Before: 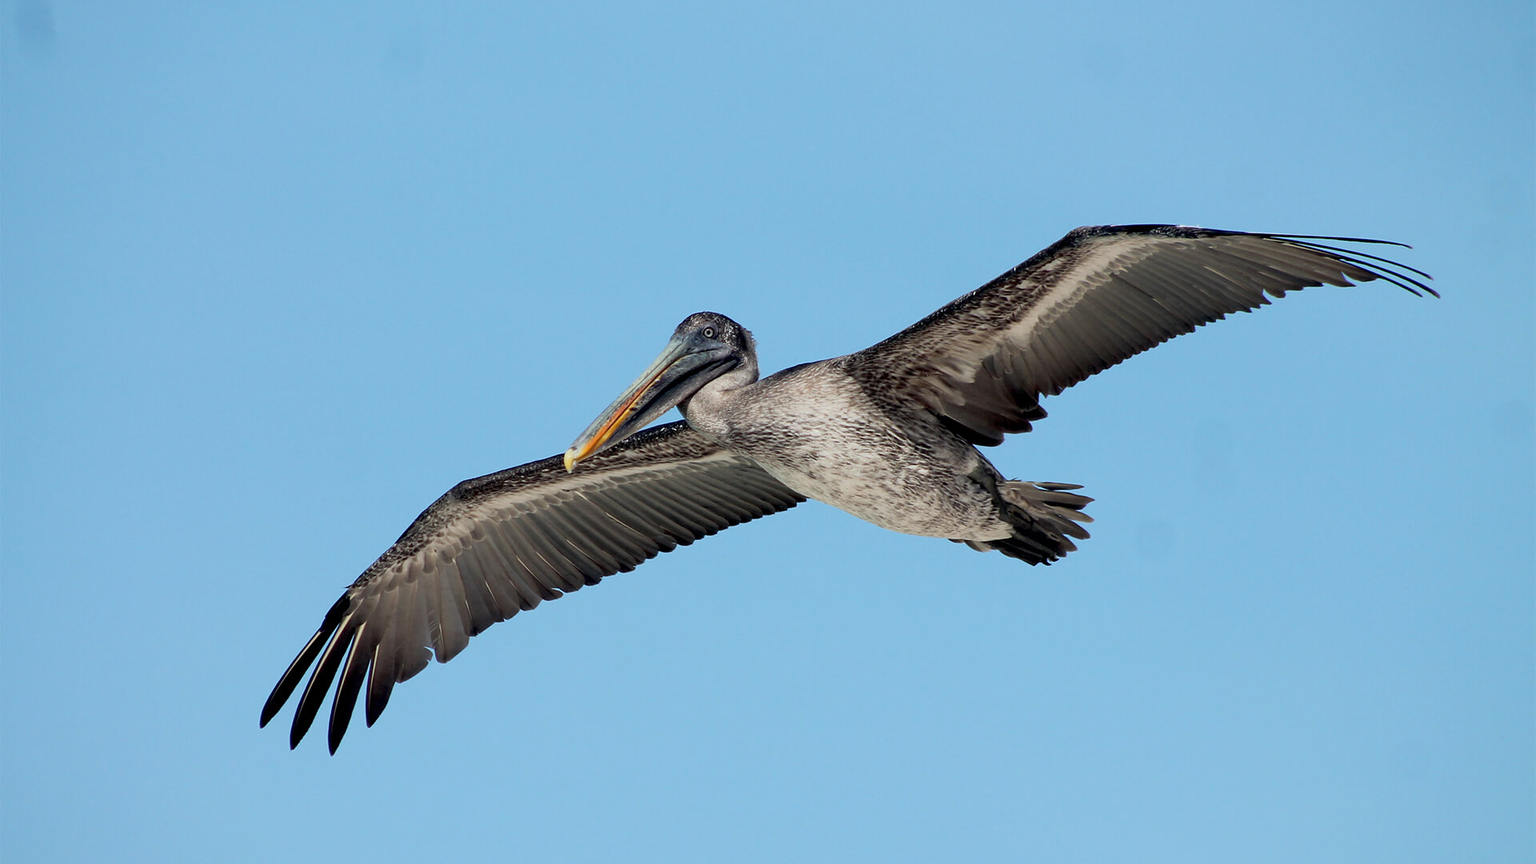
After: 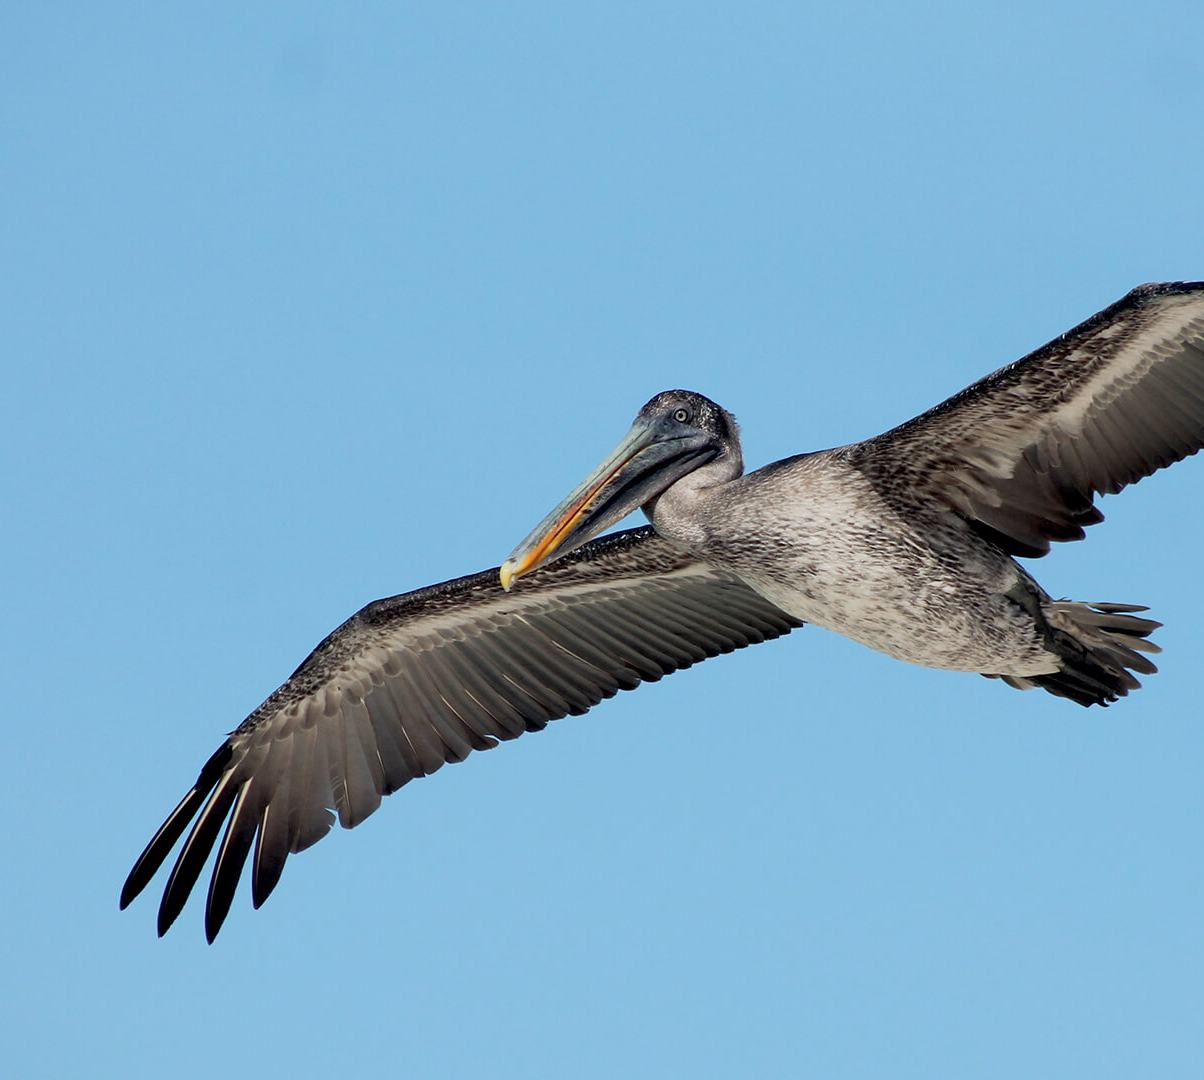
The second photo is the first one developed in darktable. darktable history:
crop: left 10.693%, right 26.582%
